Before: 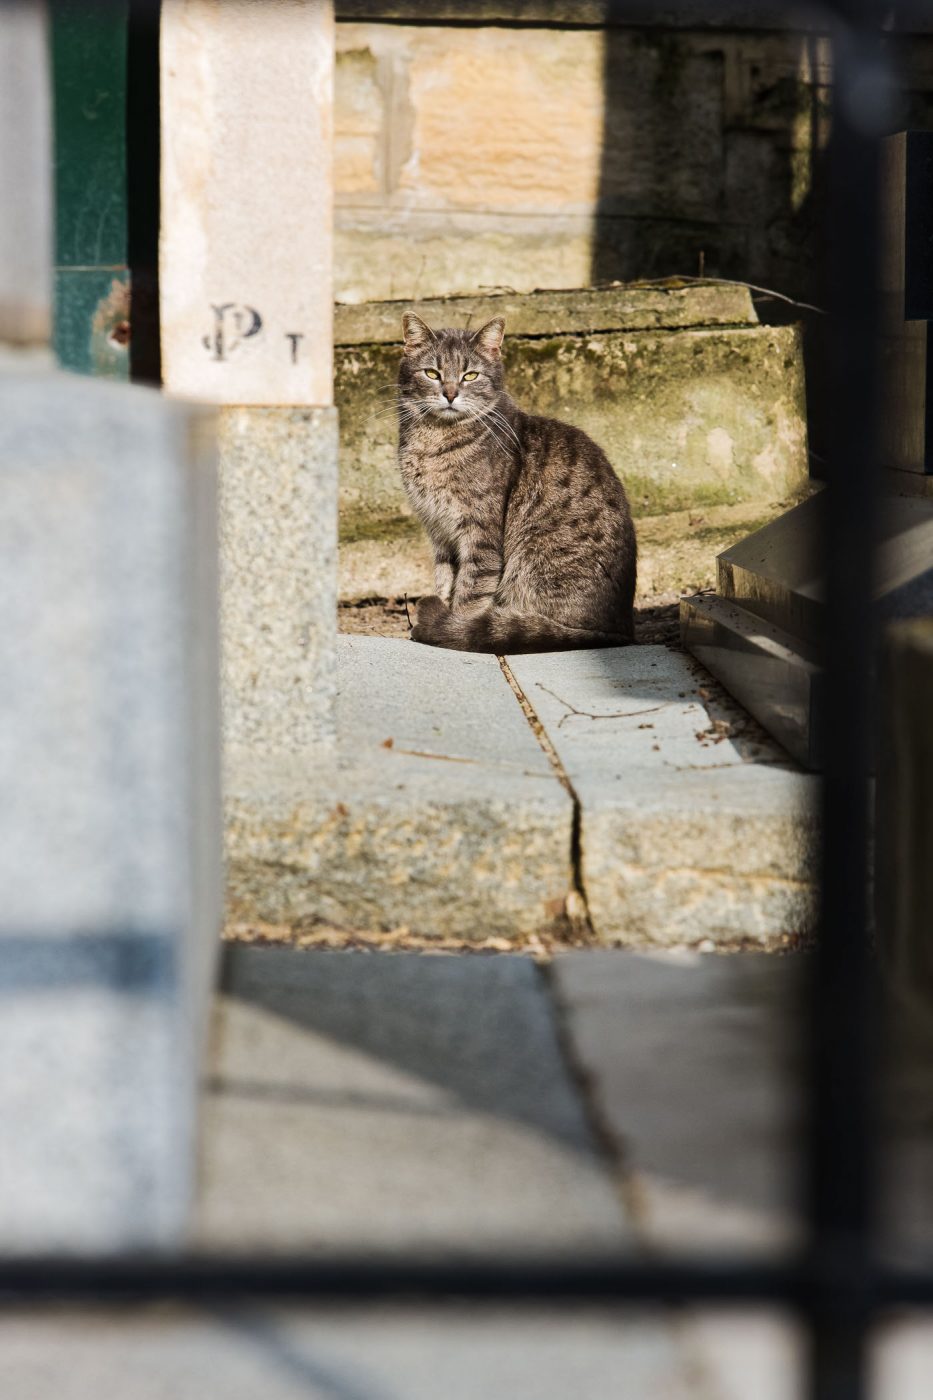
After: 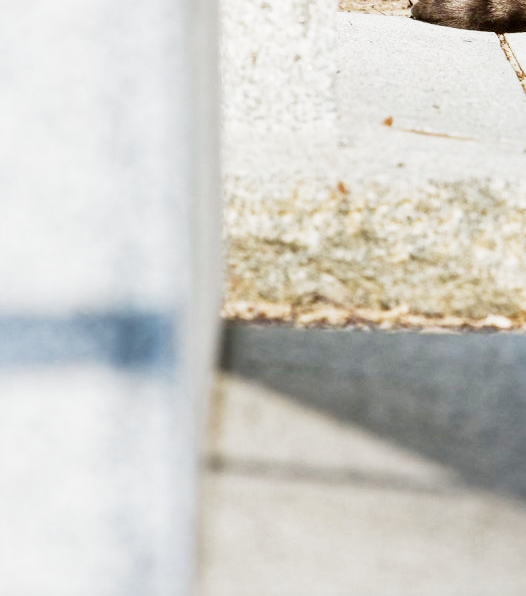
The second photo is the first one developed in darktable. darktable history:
crop: top 44.483%, right 43.593%, bottom 12.892%
filmic rgb: middle gray luminance 9.23%, black relative exposure -10.55 EV, white relative exposure 3.45 EV, threshold 6 EV, target black luminance 0%, hardness 5.98, latitude 59.69%, contrast 1.087, highlights saturation mix 5%, shadows ↔ highlights balance 29.23%, add noise in highlights 0, preserve chrominance no, color science v3 (2019), use custom middle-gray values true, iterations of high-quality reconstruction 0, contrast in highlights soft, enable highlight reconstruction true
